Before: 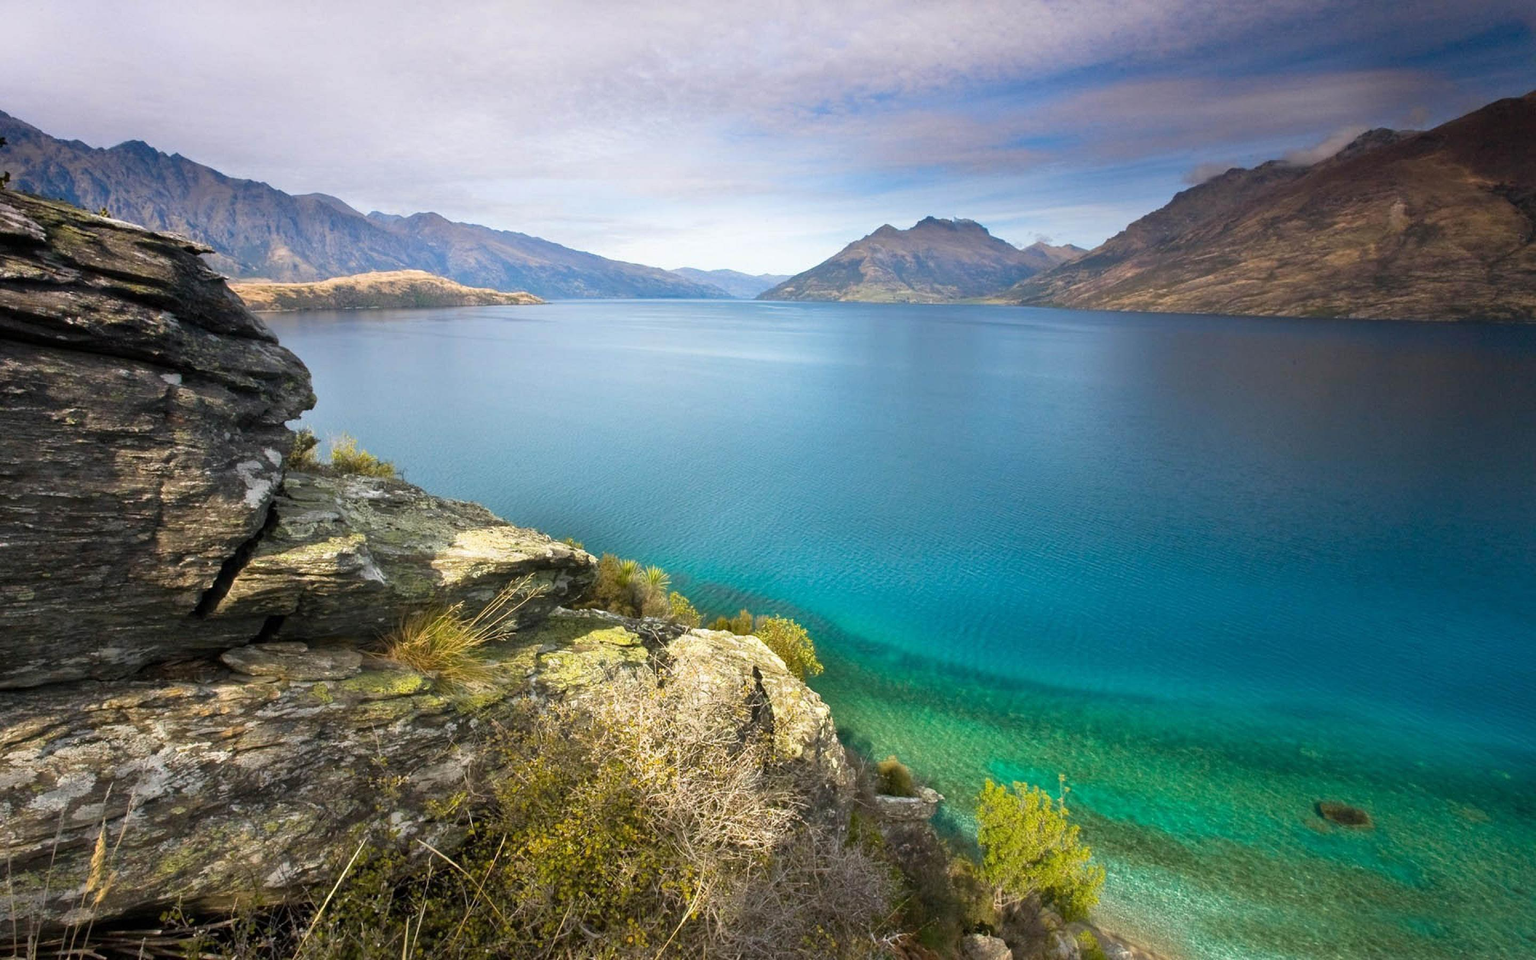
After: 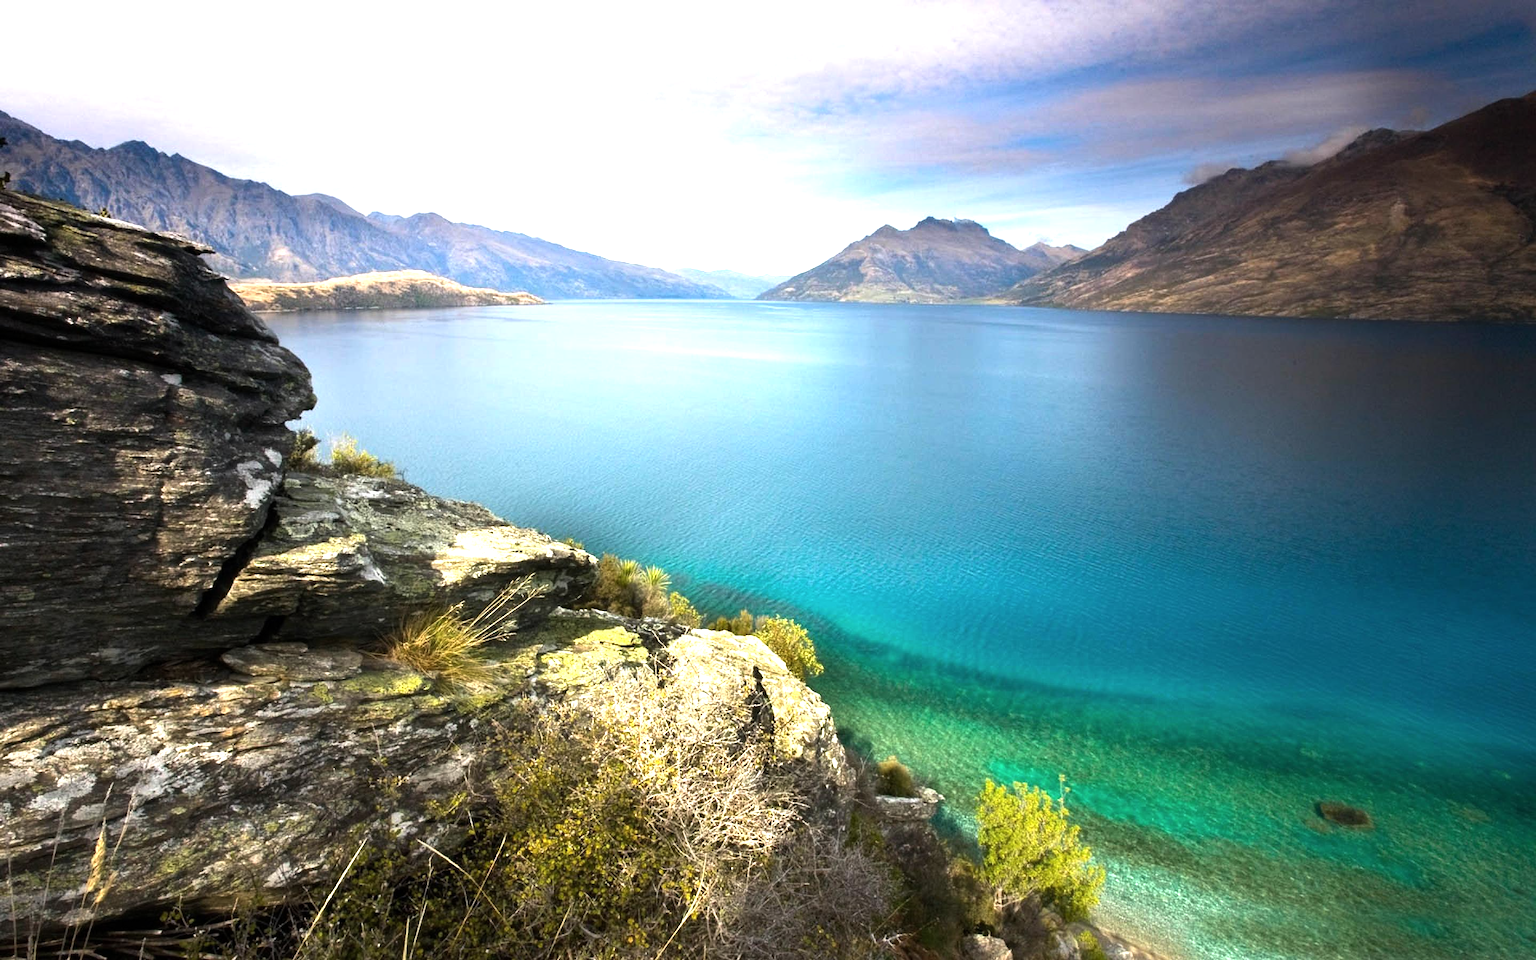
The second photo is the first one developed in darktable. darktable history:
tone equalizer: -8 EV -1.1 EV, -7 EV -0.99 EV, -6 EV -0.844 EV, -5 EV -0.561 EV, -3 EV 0.555 EV, -2 EV 0.886 EV, -1 EV 0.99 EV, +0 EV 1.05 EV, edges refinement/feathering 500, mask exposure compensation -1.57 EV, preserve details guided filter
color correction: highlights b* 0.023, saturation 0.976
